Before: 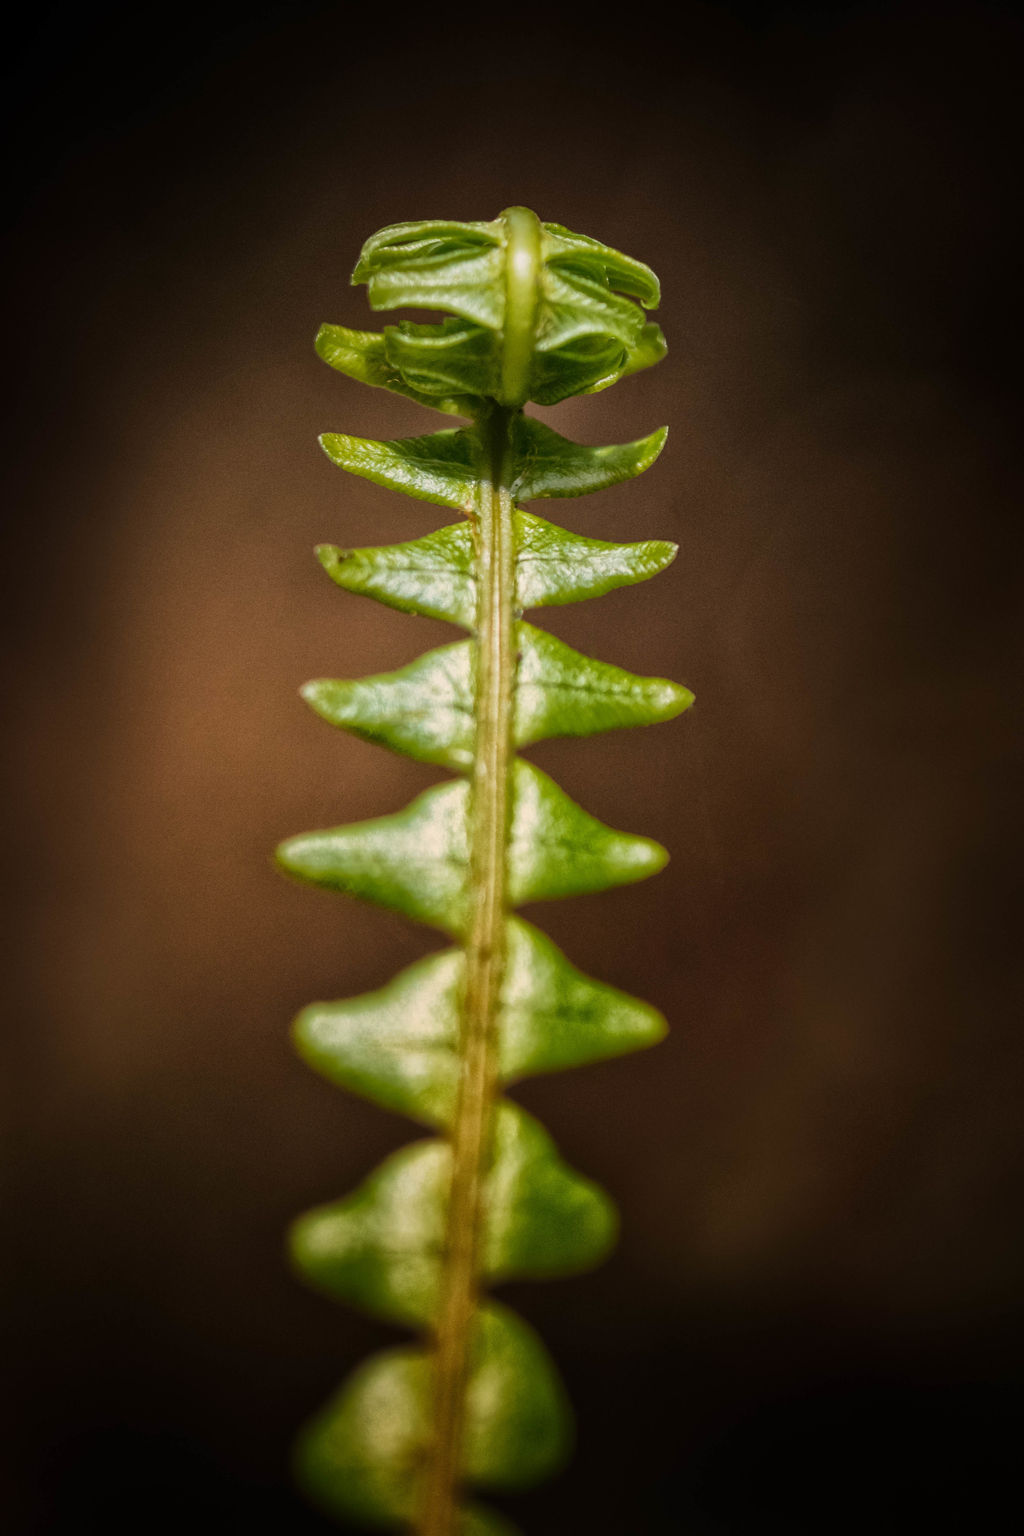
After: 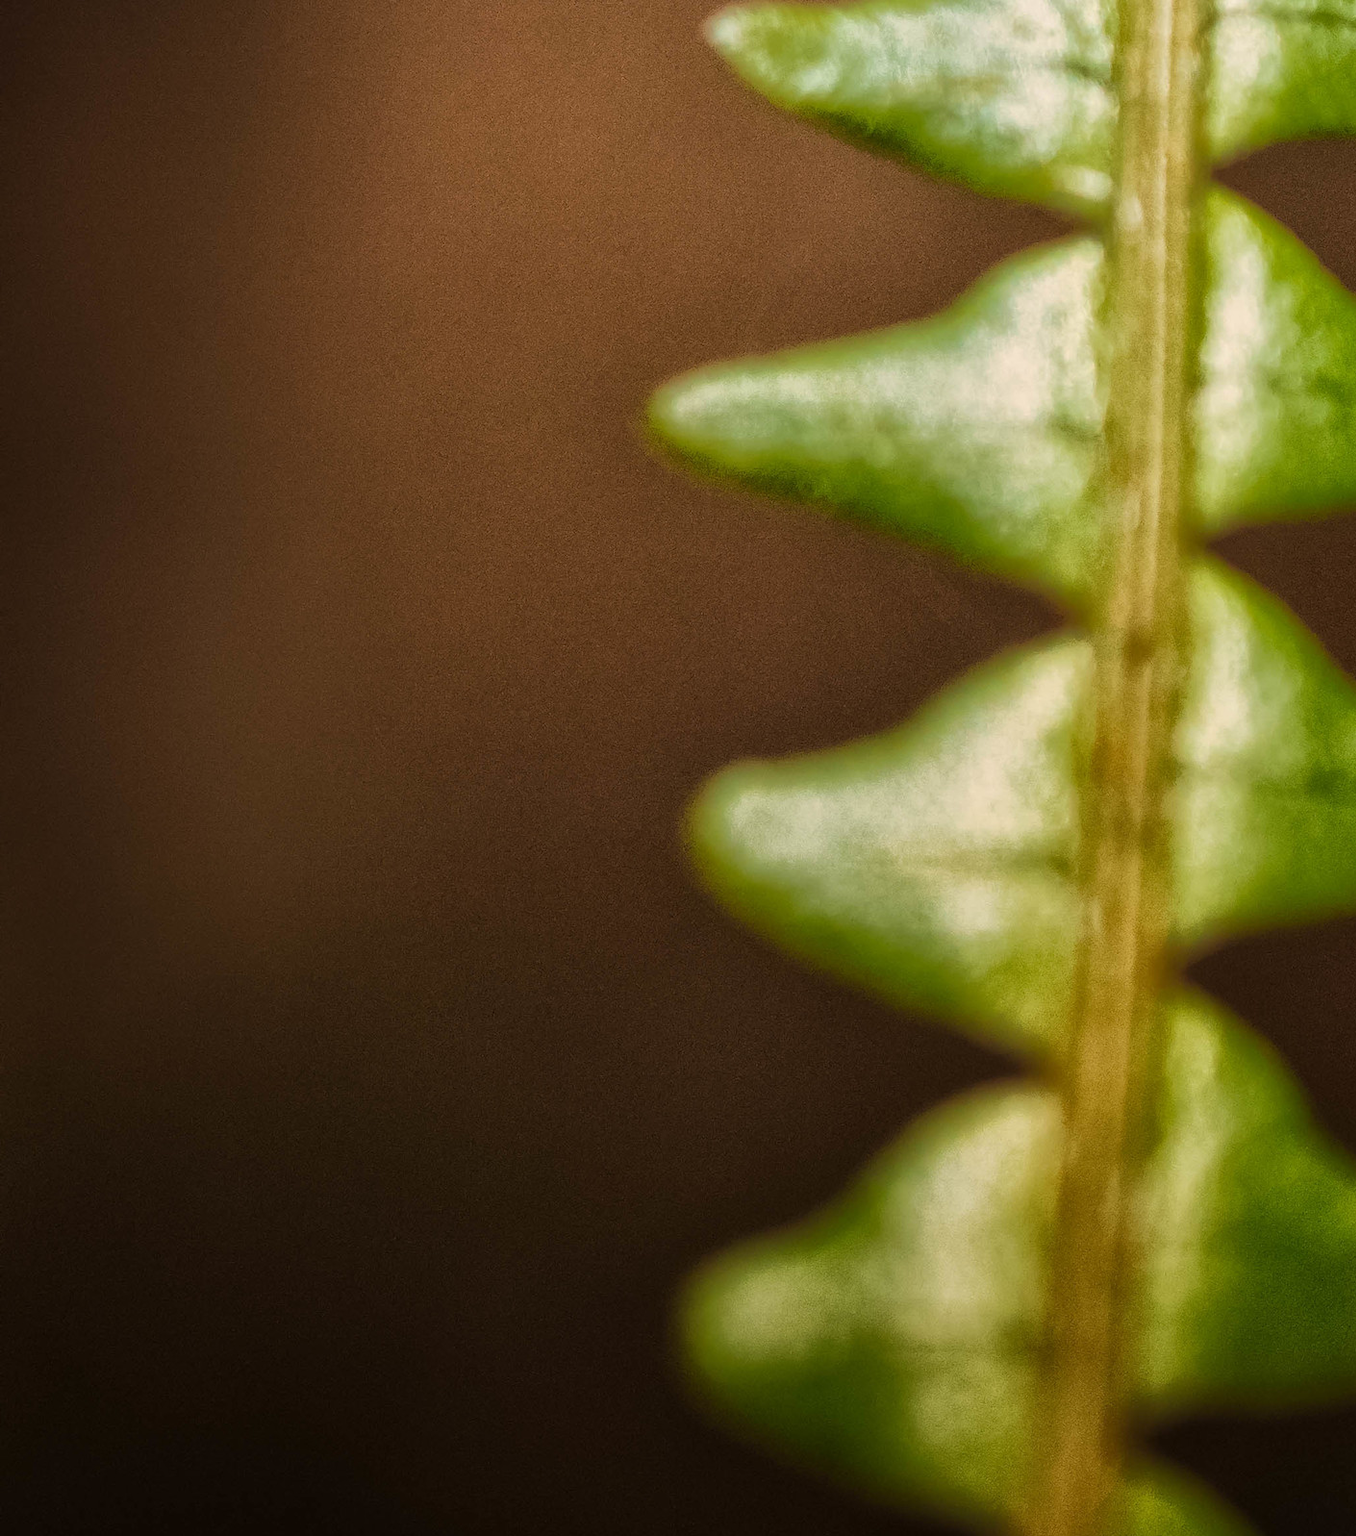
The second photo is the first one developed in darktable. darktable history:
crop: top 44.167%, right 43.596%, bottom 13.236%
